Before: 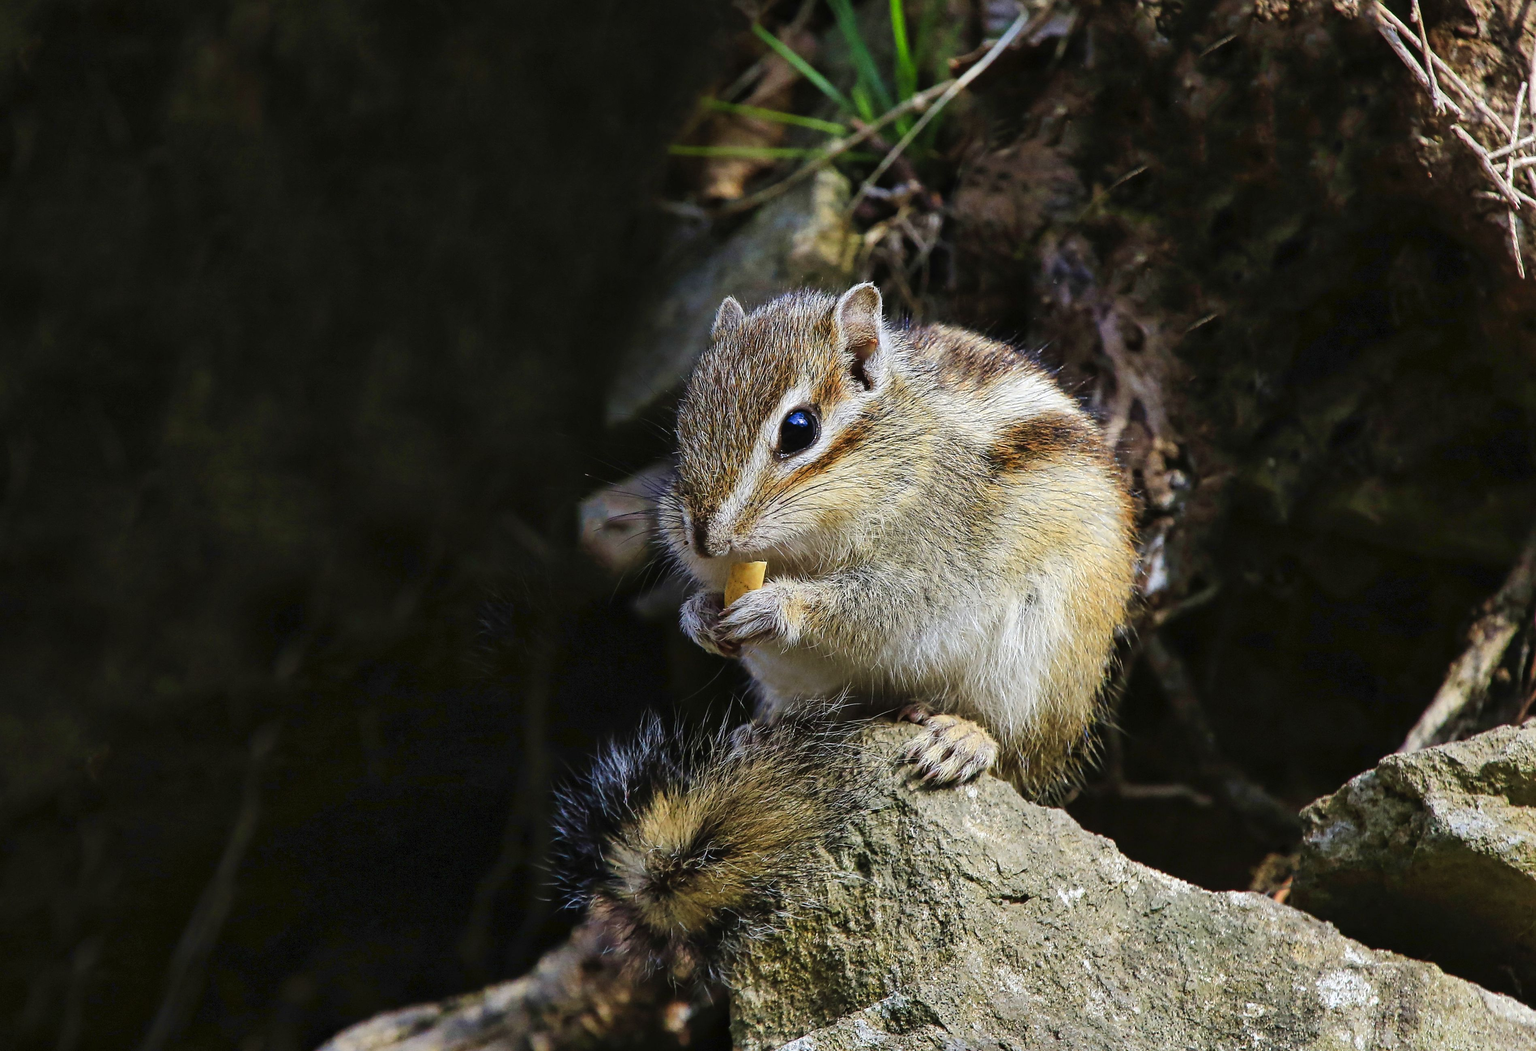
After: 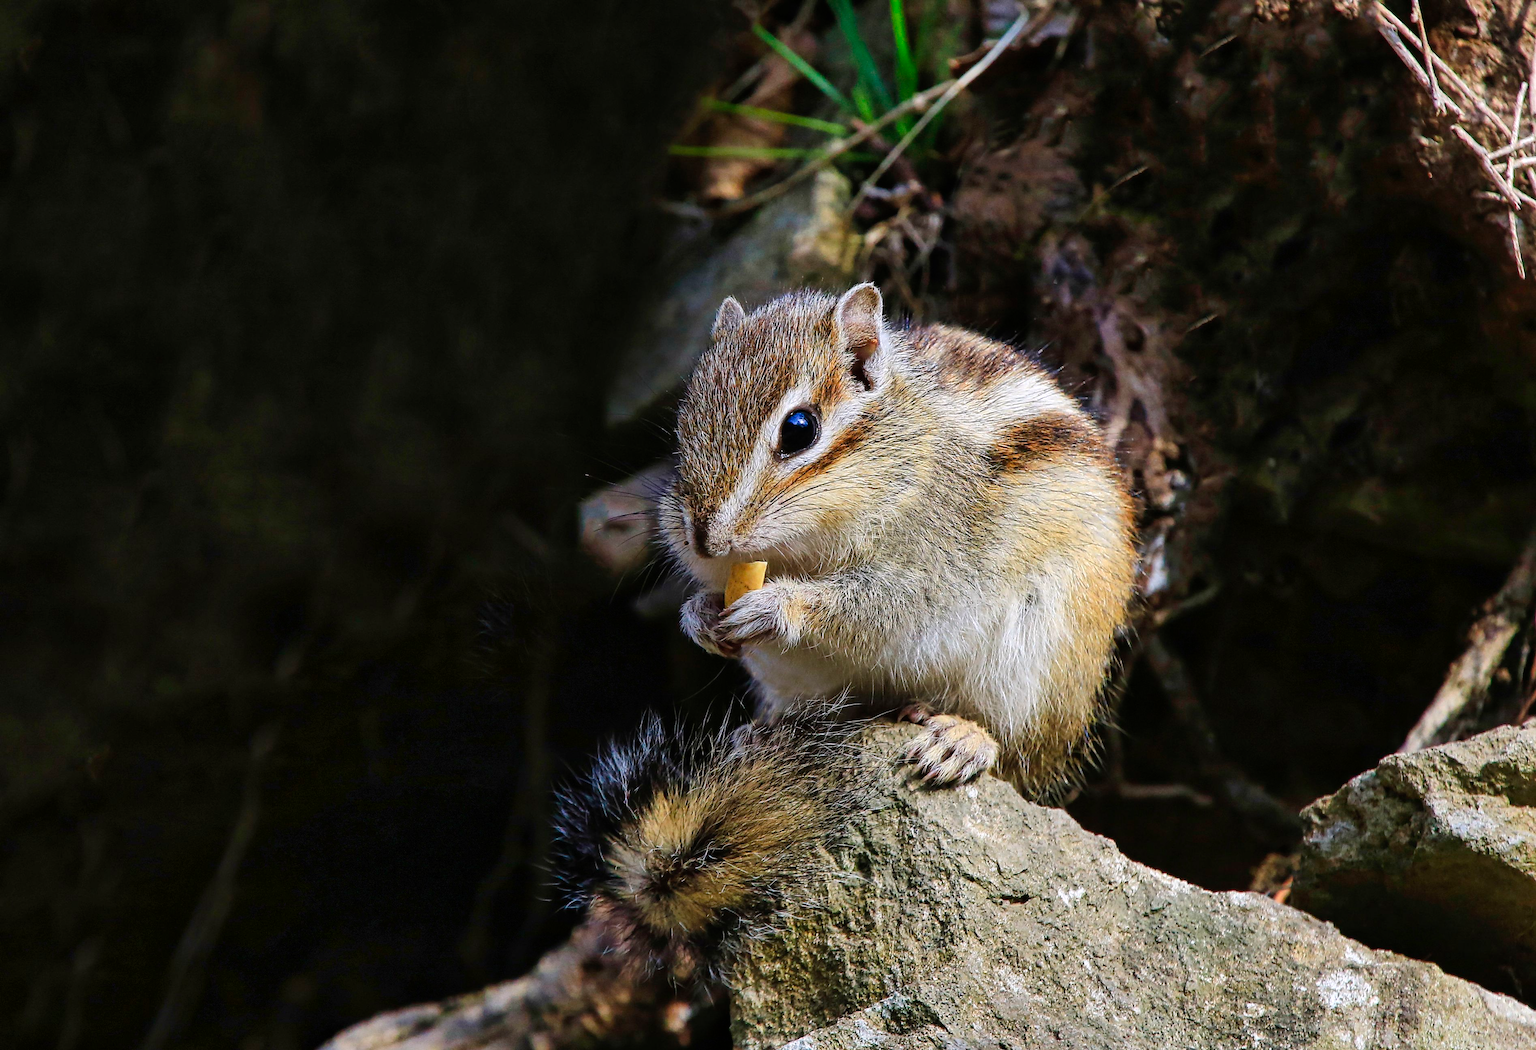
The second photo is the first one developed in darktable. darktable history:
white balance: red 1.009, blue 1.027
tone equalizer: on, module defaults
